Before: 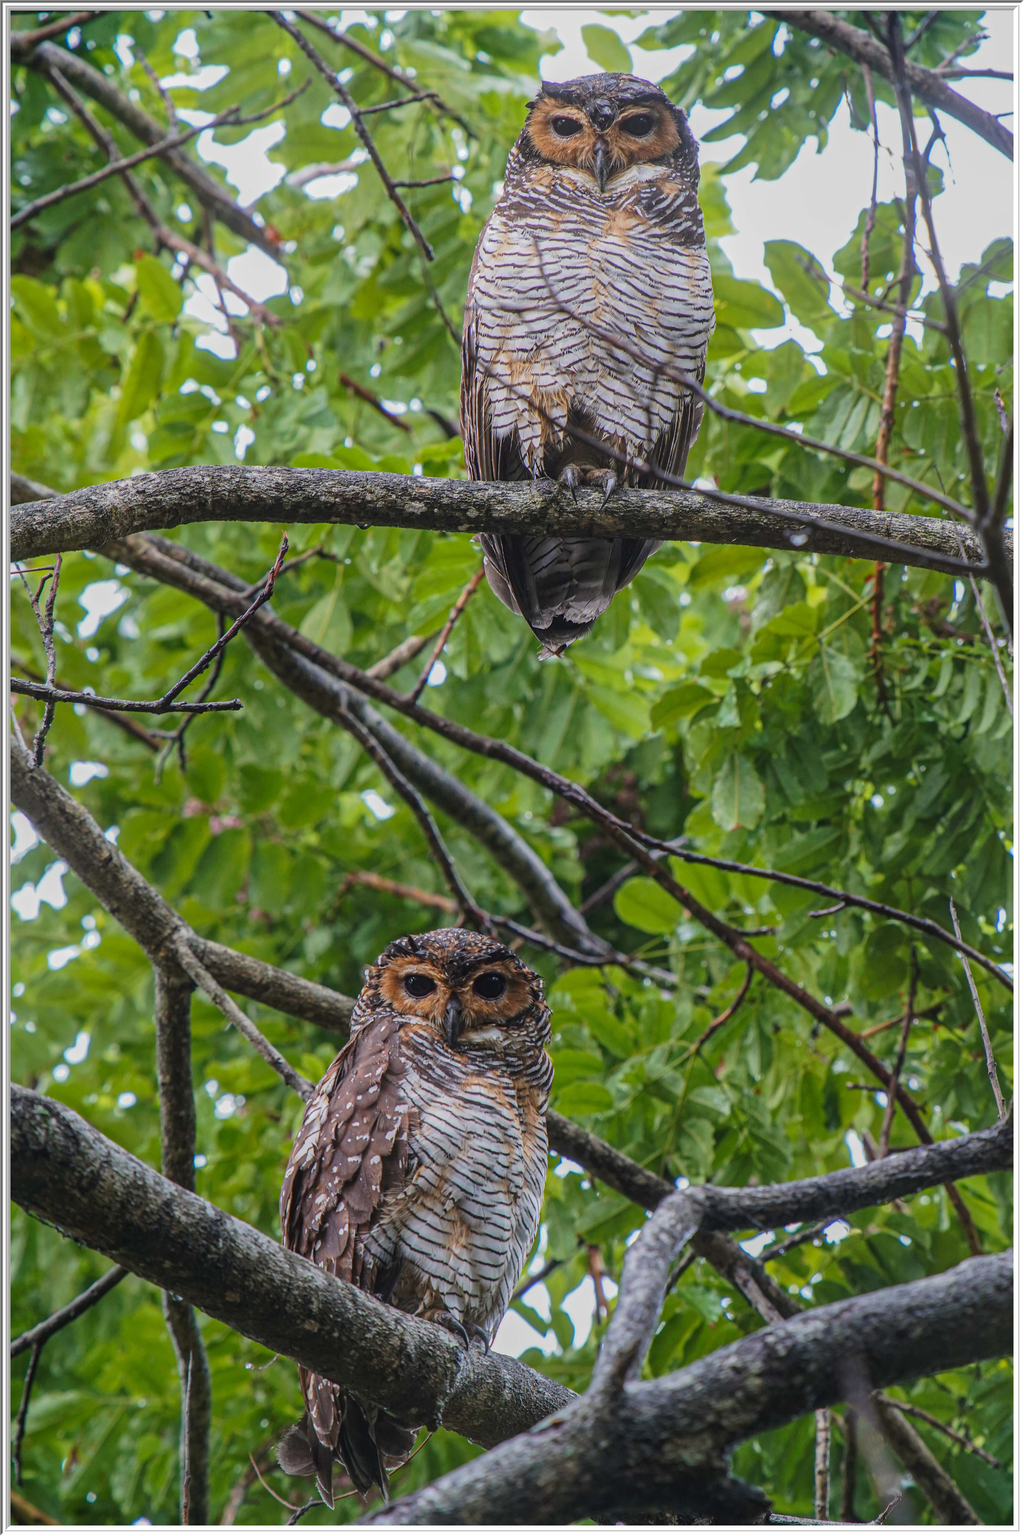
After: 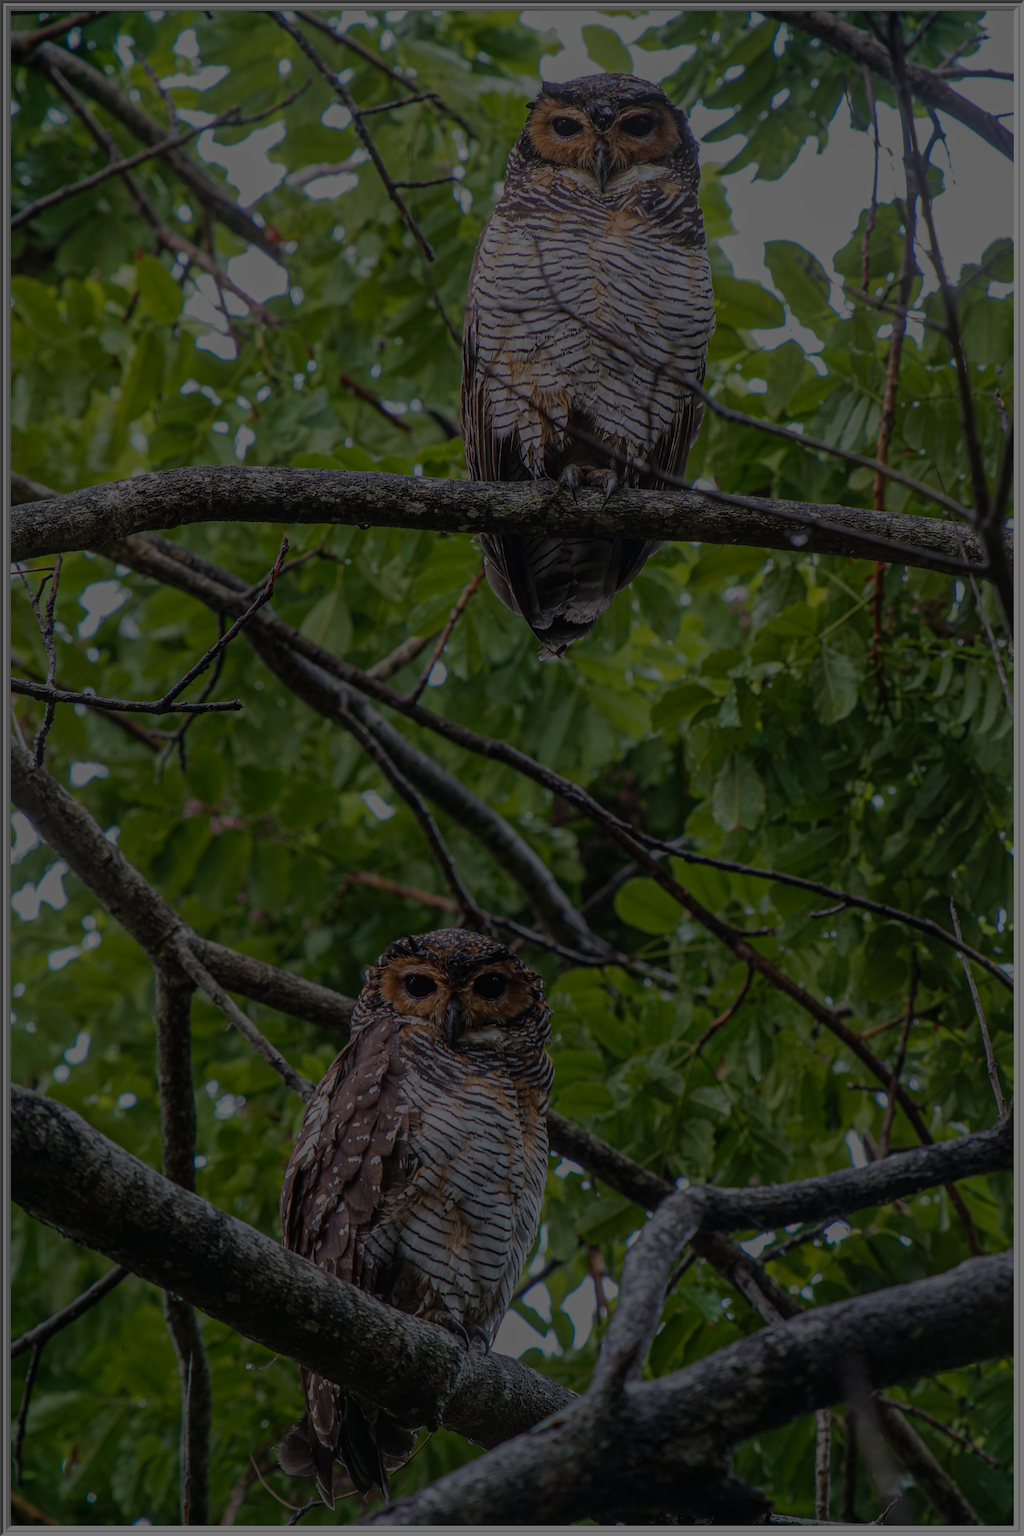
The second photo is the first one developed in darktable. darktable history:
exposure: exposure -2.446 EV, compensate highlight preservation false
